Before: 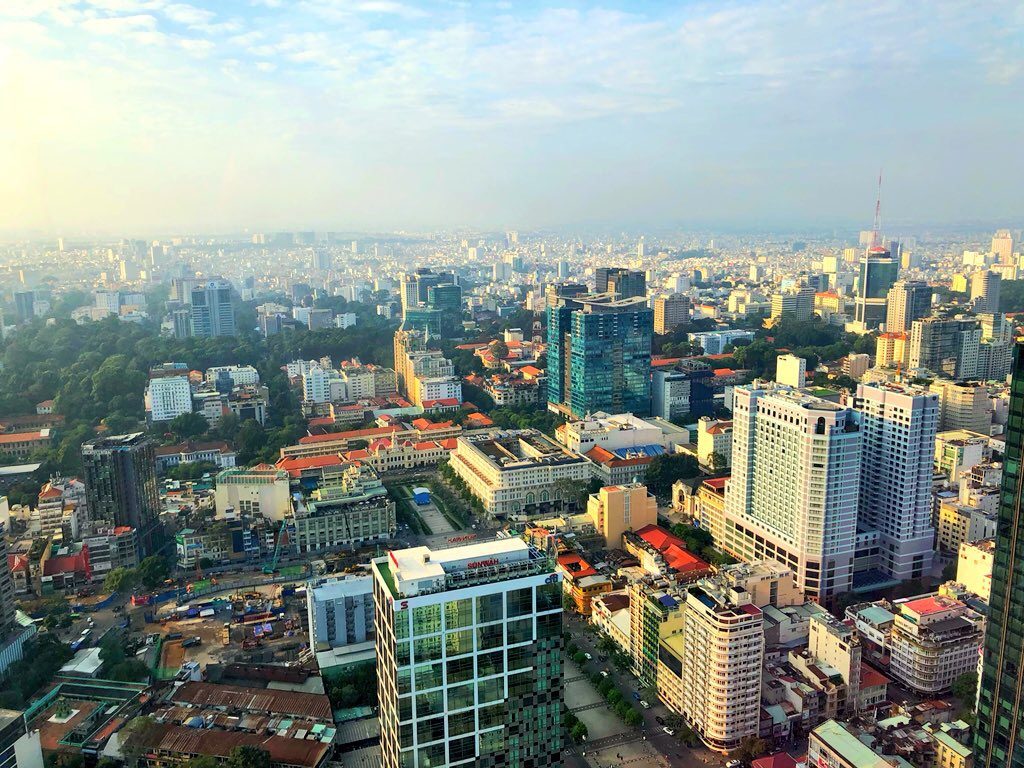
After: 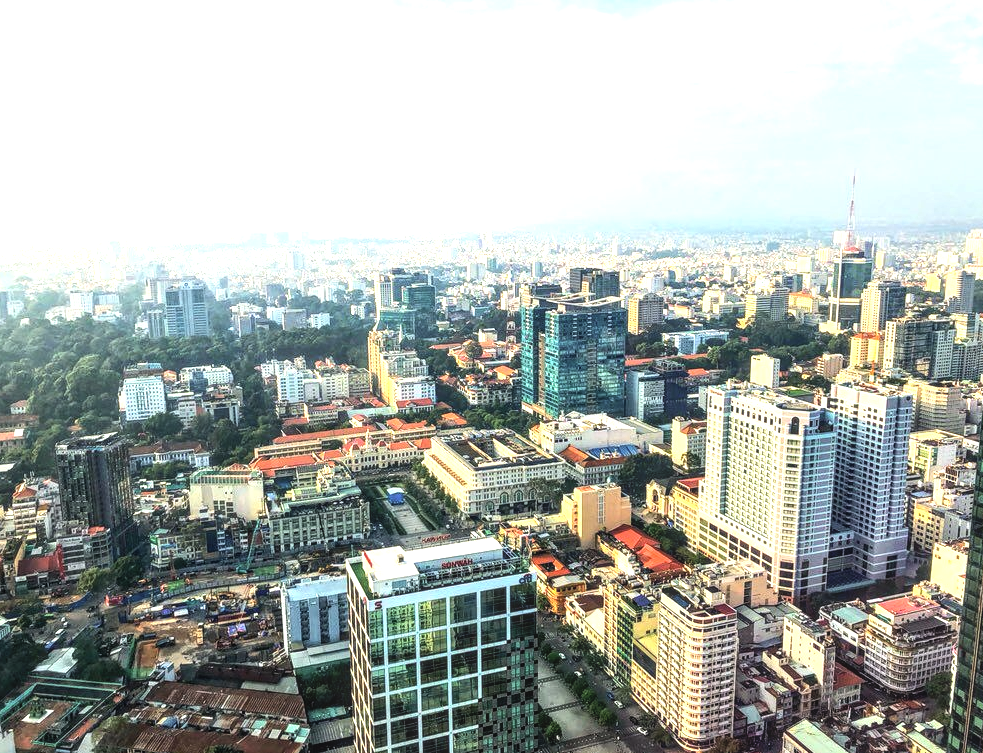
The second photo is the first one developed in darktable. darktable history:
local contrast: highlights 2%, shadows 2%, detail 134%
crop and rotate: left 2.583%, right 1.33%, bottom 1.877%
contrast brightness saturation: saturation -0.16
exposure: black level correction 0, exposure 0.301 EV, compensate highlight preservation false
tone equalizer: -8 EV -0.737 EV, -7 EV -0.687 EV, -6 EV -0.612 EV, -5 EV -0.392 EV, -3 EV 0.392 EV, -2 EV 0.6 EV, -1 EV 0.688 EV, +0 EV 0.772 EV, edges refinement/feathering 500, mask exposure compensation -1.57 EV, preserve details no
